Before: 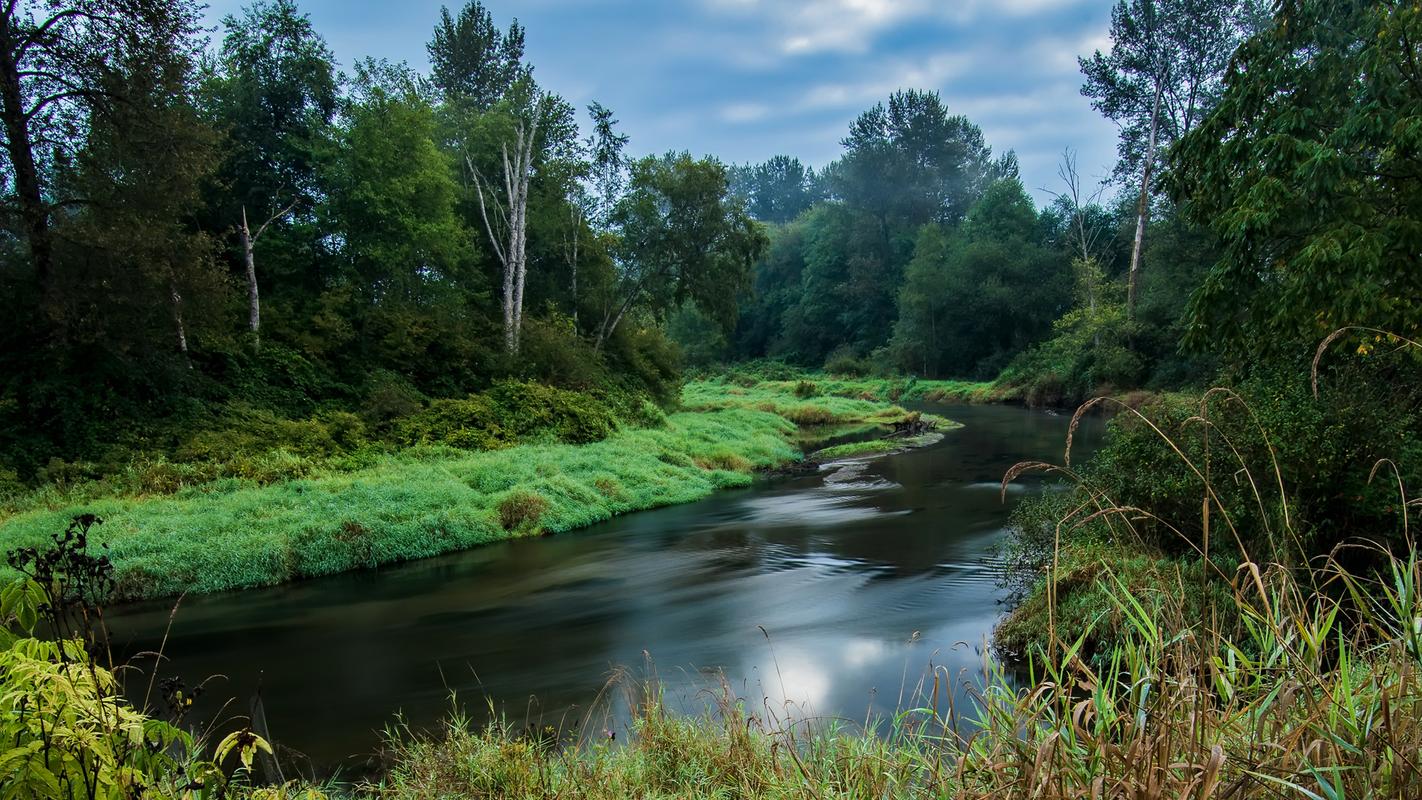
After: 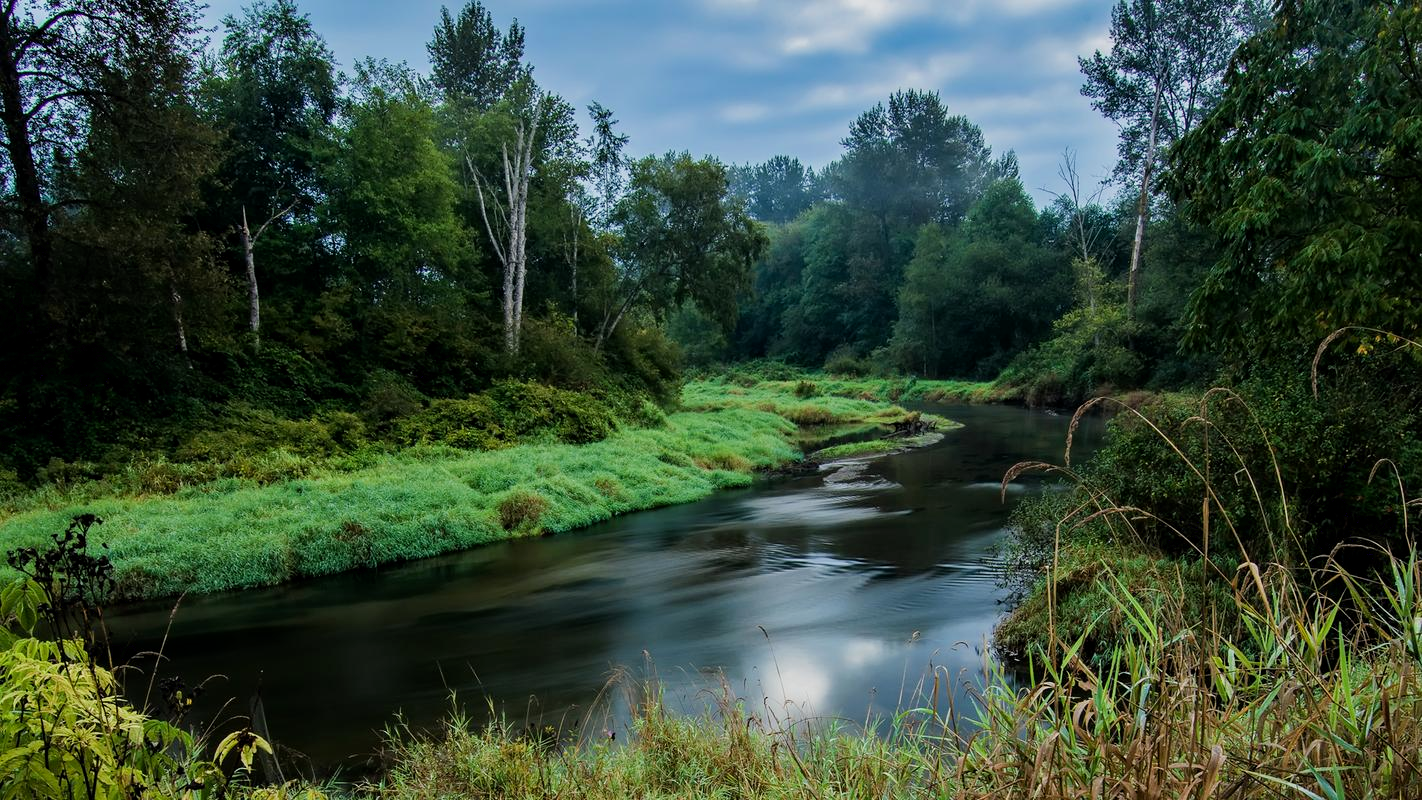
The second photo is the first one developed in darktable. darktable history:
filmic rgb: black relative exposure -11.35 EV, white relative exposure 3.24 EV, threshold 2.97 EV, hardness 6.83, enable highlight reconstruction true
exposure: black level correction 0.001, compensate highlight preservation false
